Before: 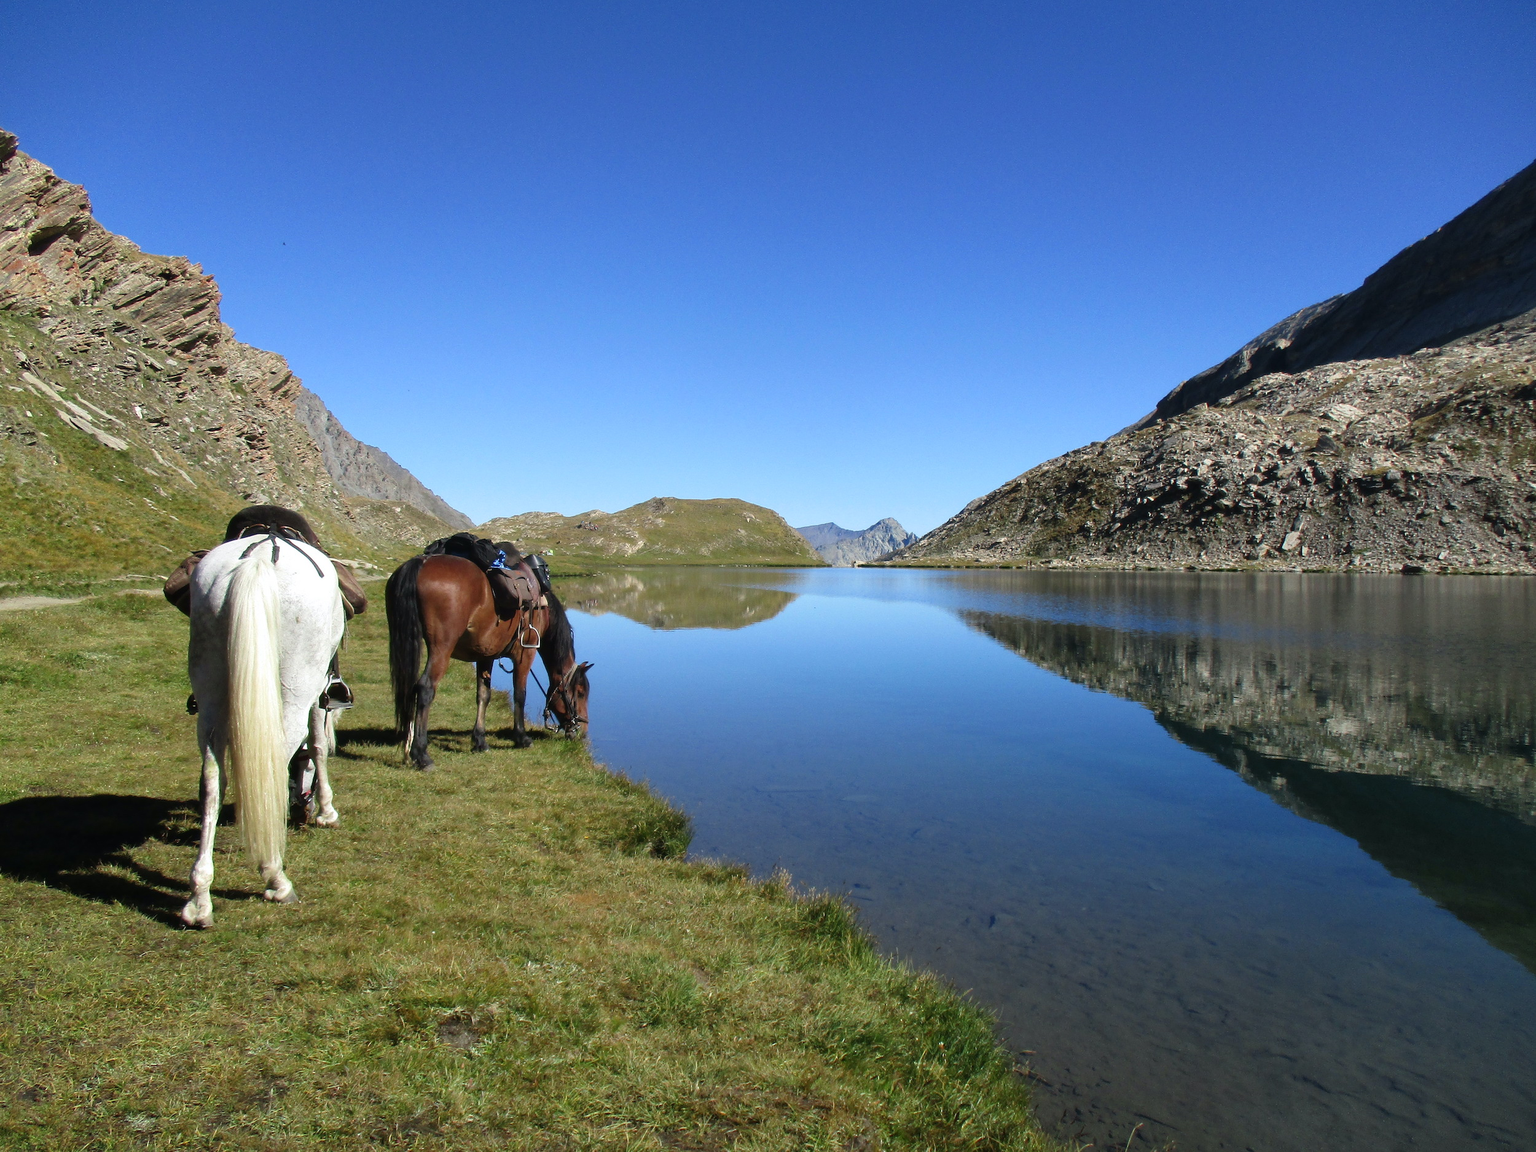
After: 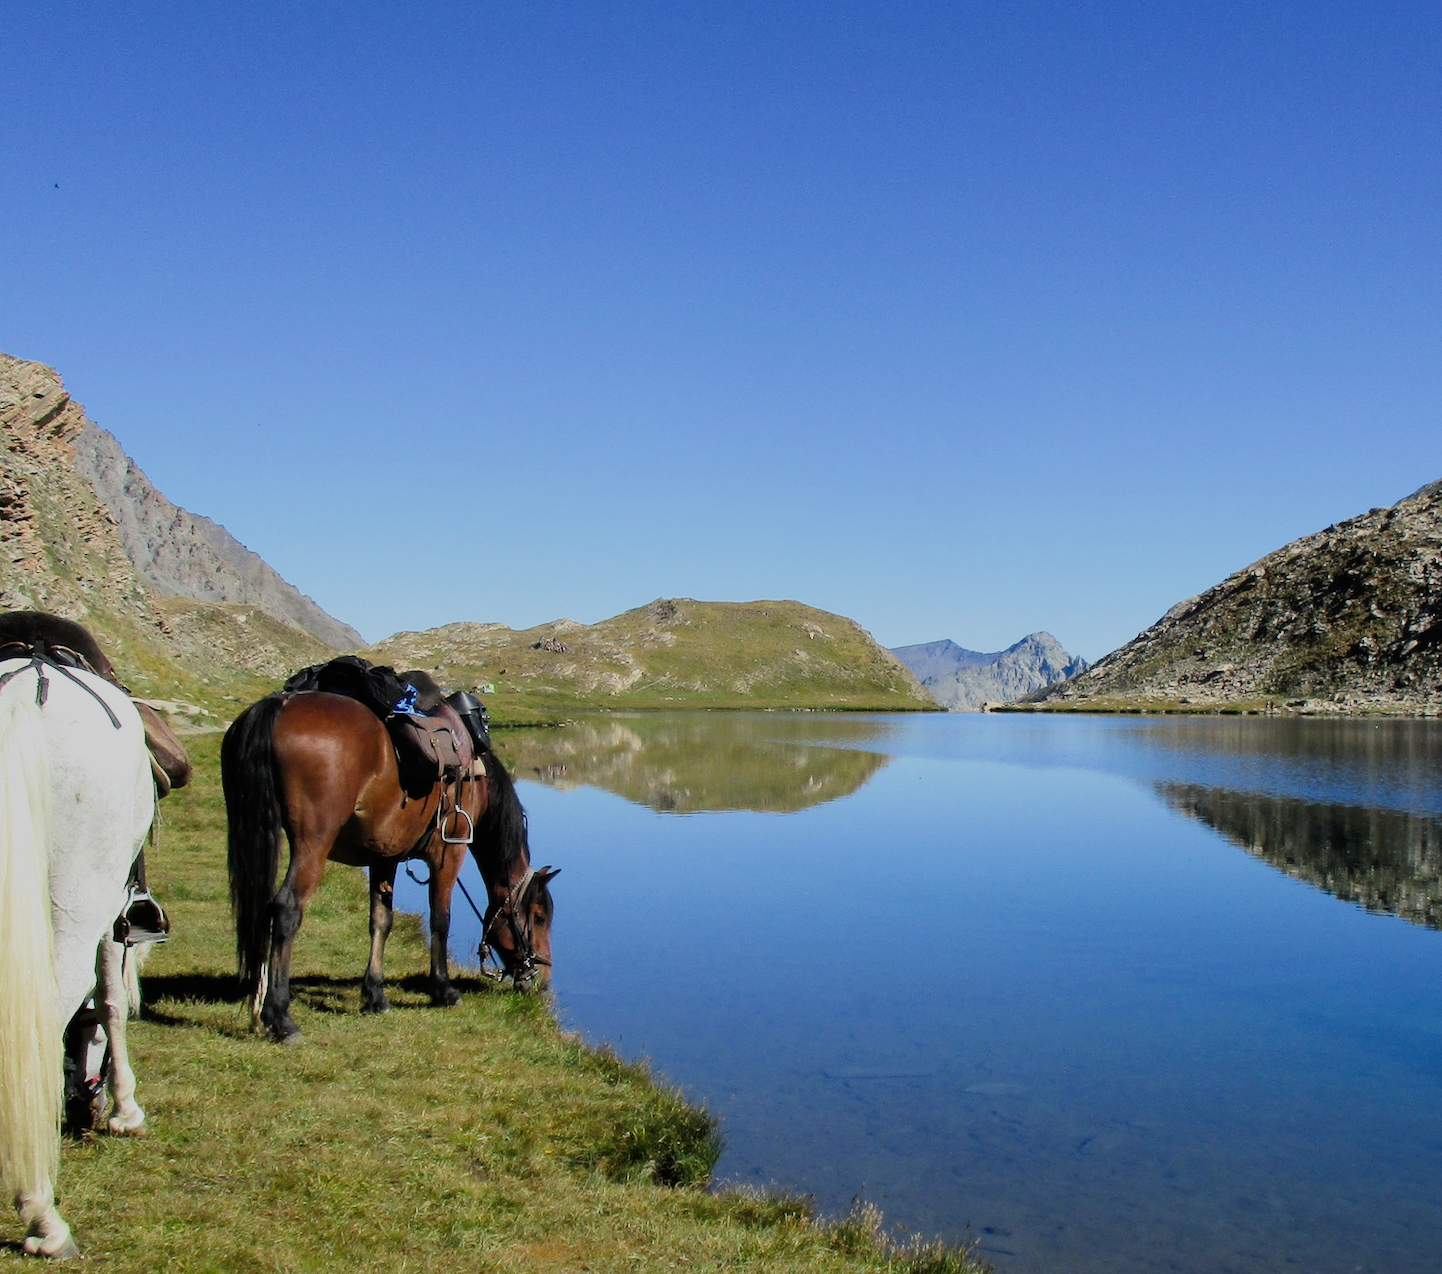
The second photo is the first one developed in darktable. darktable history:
filmic rgb: middle gray luminance 29.09%, black relative exposure -10.28 EV, white relative exposure 5.47 EV, target black luminance 0%, hardness 3.93, latitude 1.73%, contrast 1.12, highlights saturation mix 6.33%, shadows ↔ highlights balance 15.46%, color science v5 (2021), contrast in shadows safe, contrast in highlights safe
crop: left 16.248%, top 11.291%, right 26.044%, bottom 20.725%
